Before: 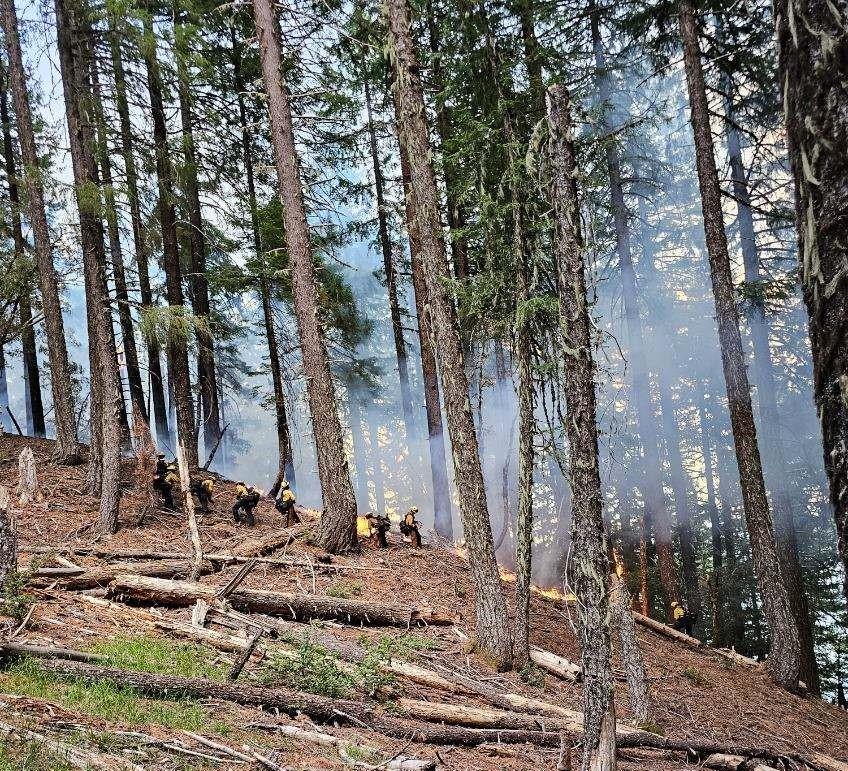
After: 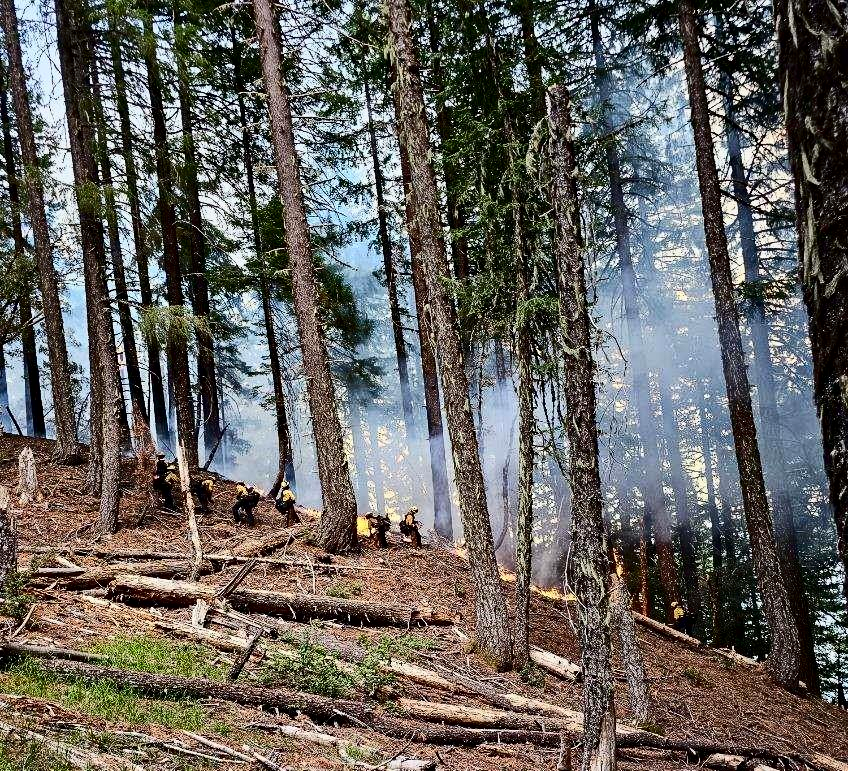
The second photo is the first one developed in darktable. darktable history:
contrast brightness saturation: contrast 0.318, brightness -0.077, saturation 0.174
exposure: exposure -0.21 EV, compensate highlight preservation false
local contrast: mode bilateral grid, contrast 20, coarseness 51, detail 119%, midtone range 0.2
